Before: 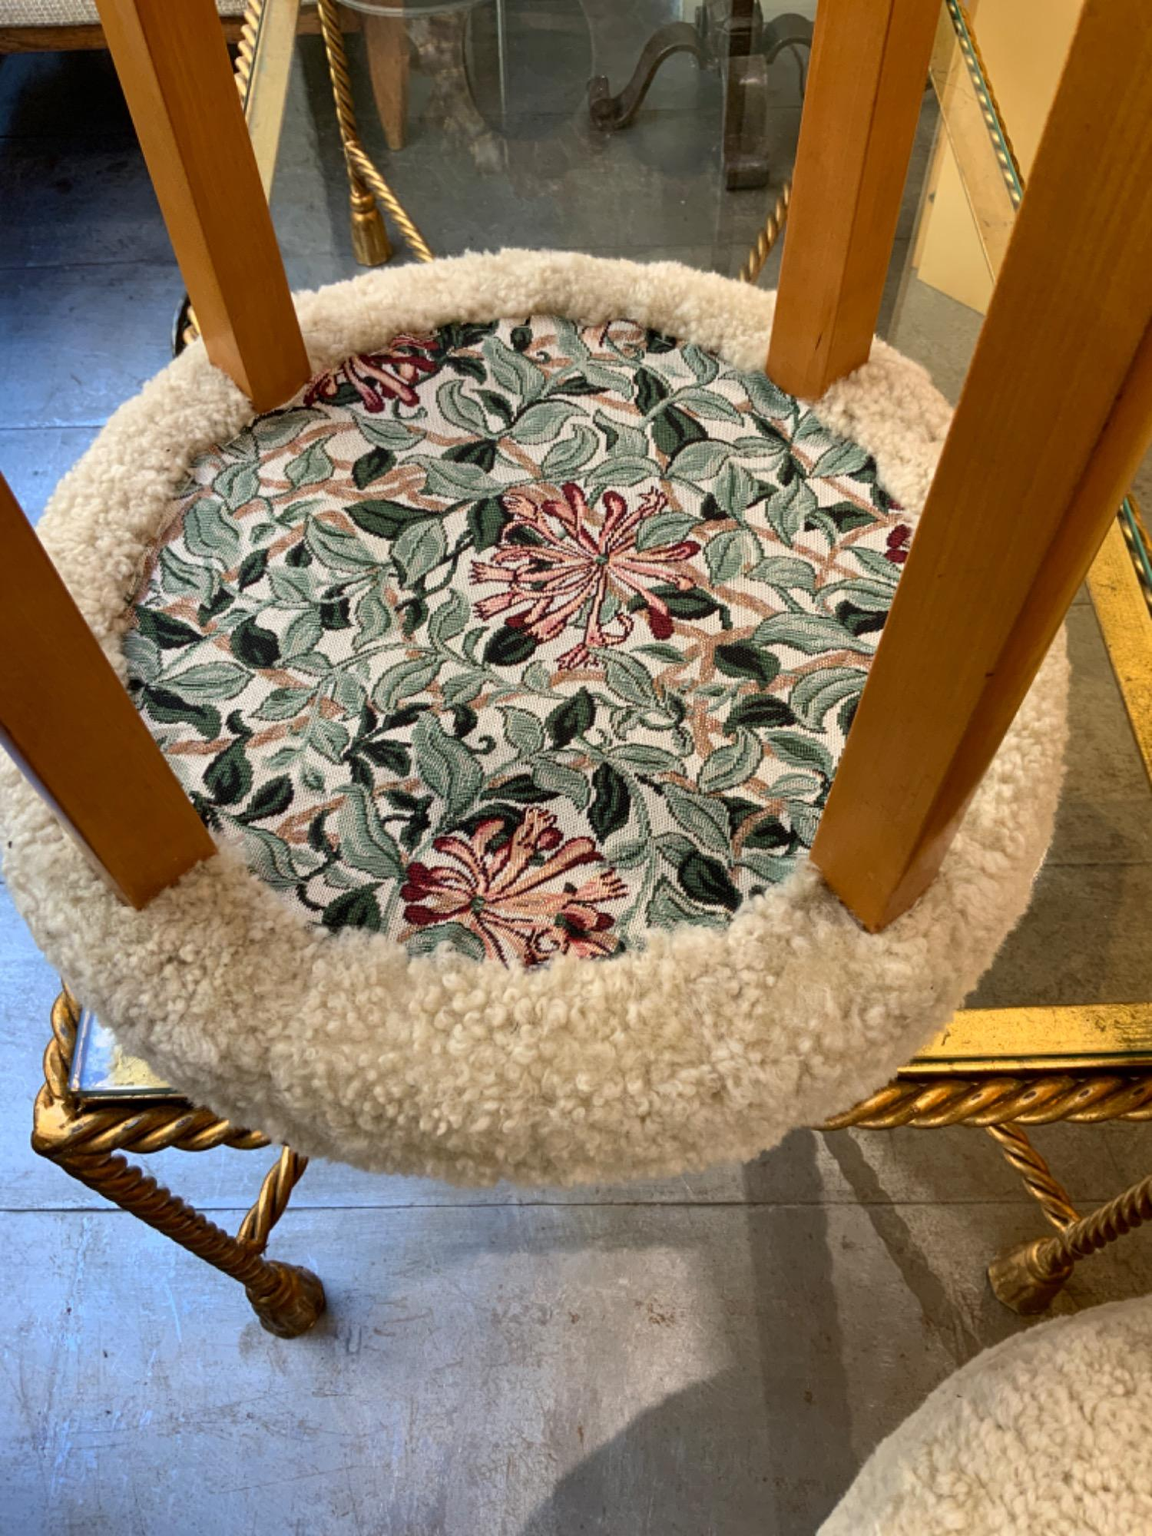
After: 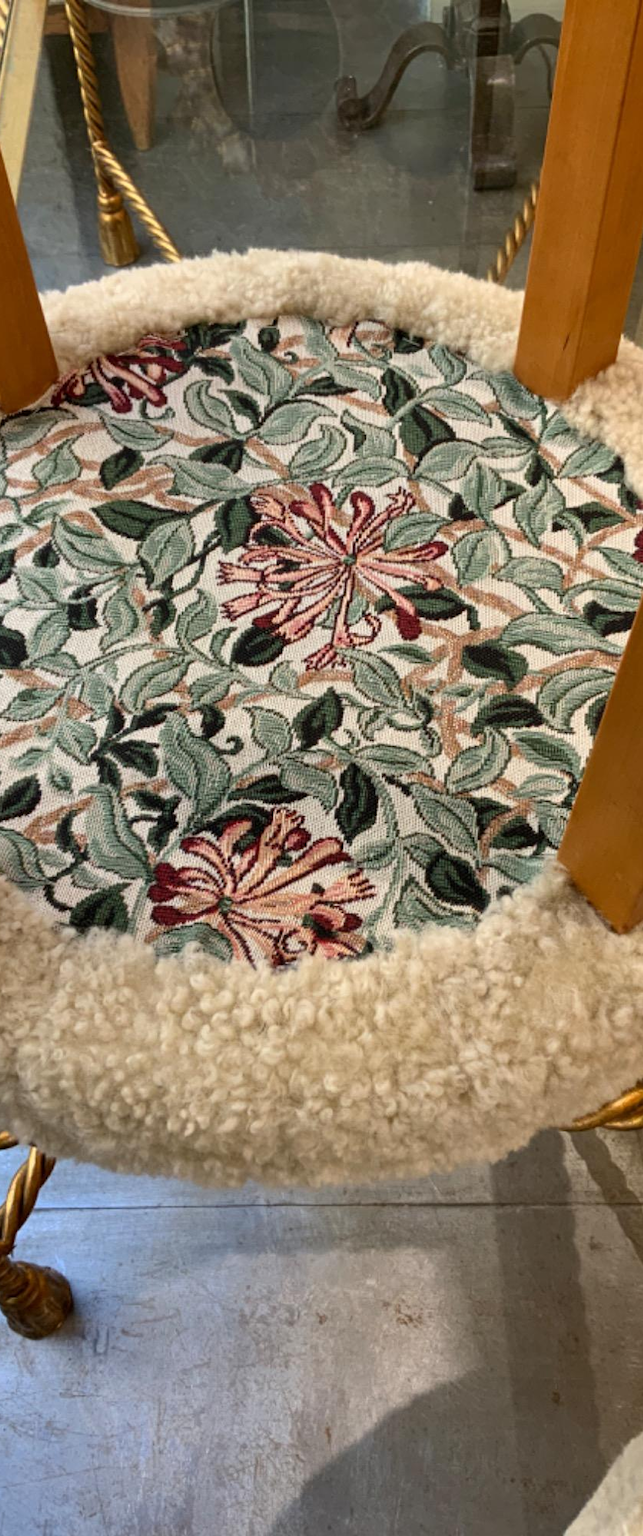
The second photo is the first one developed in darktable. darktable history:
crop: left 21.944%, right 22.169%, bottom 0.003%
